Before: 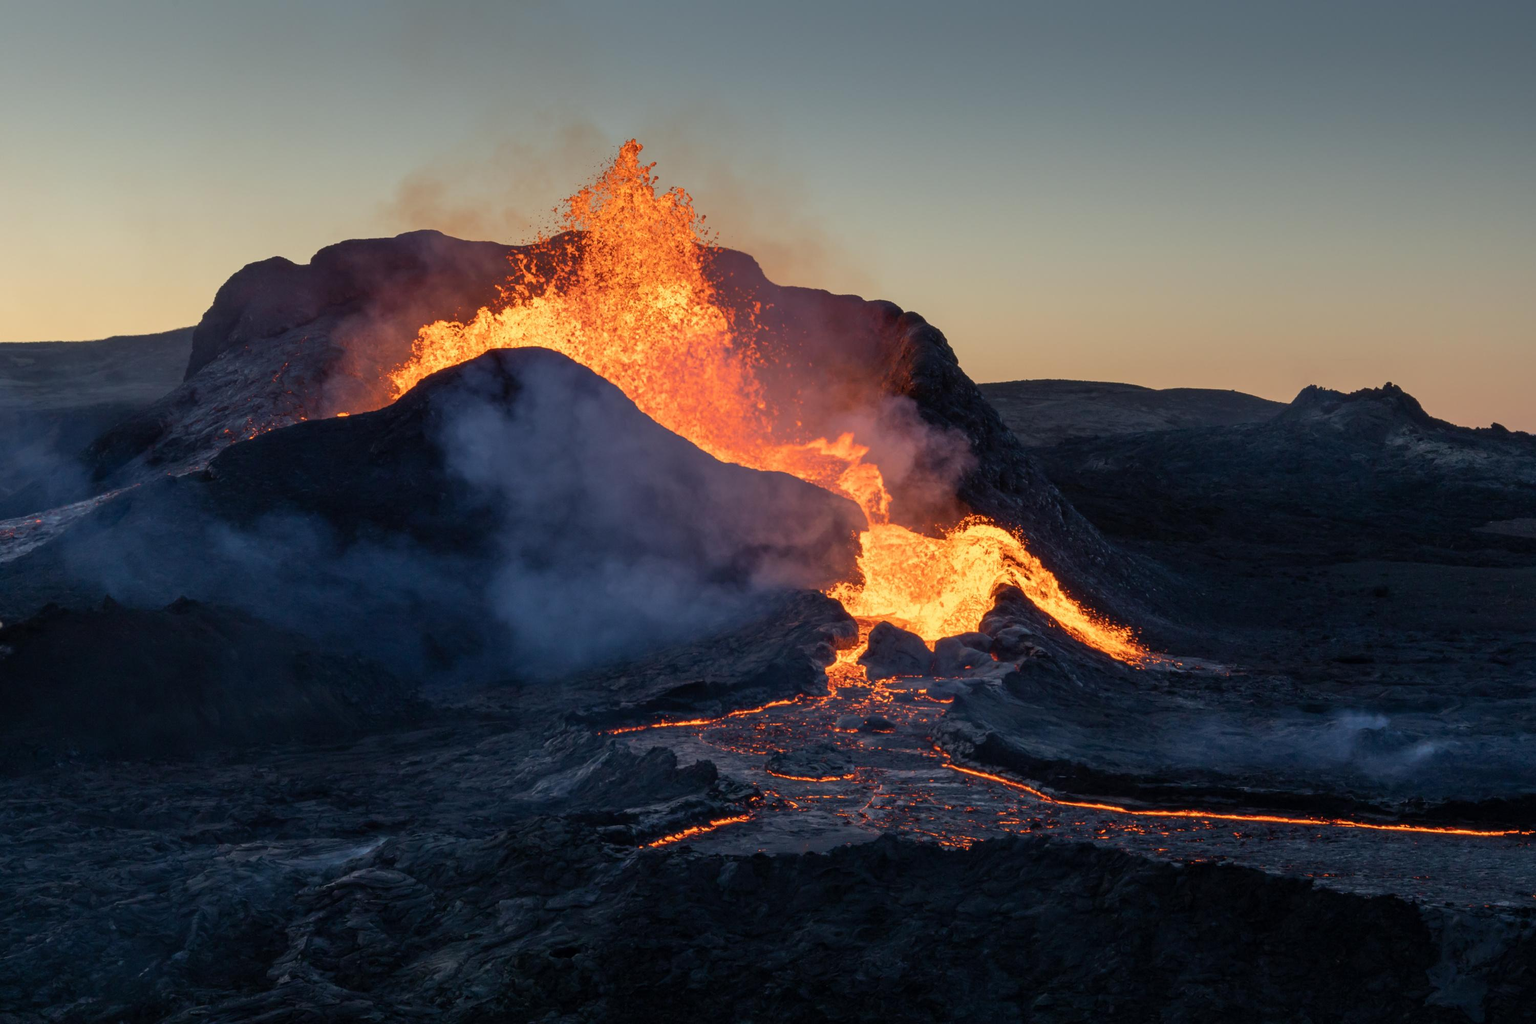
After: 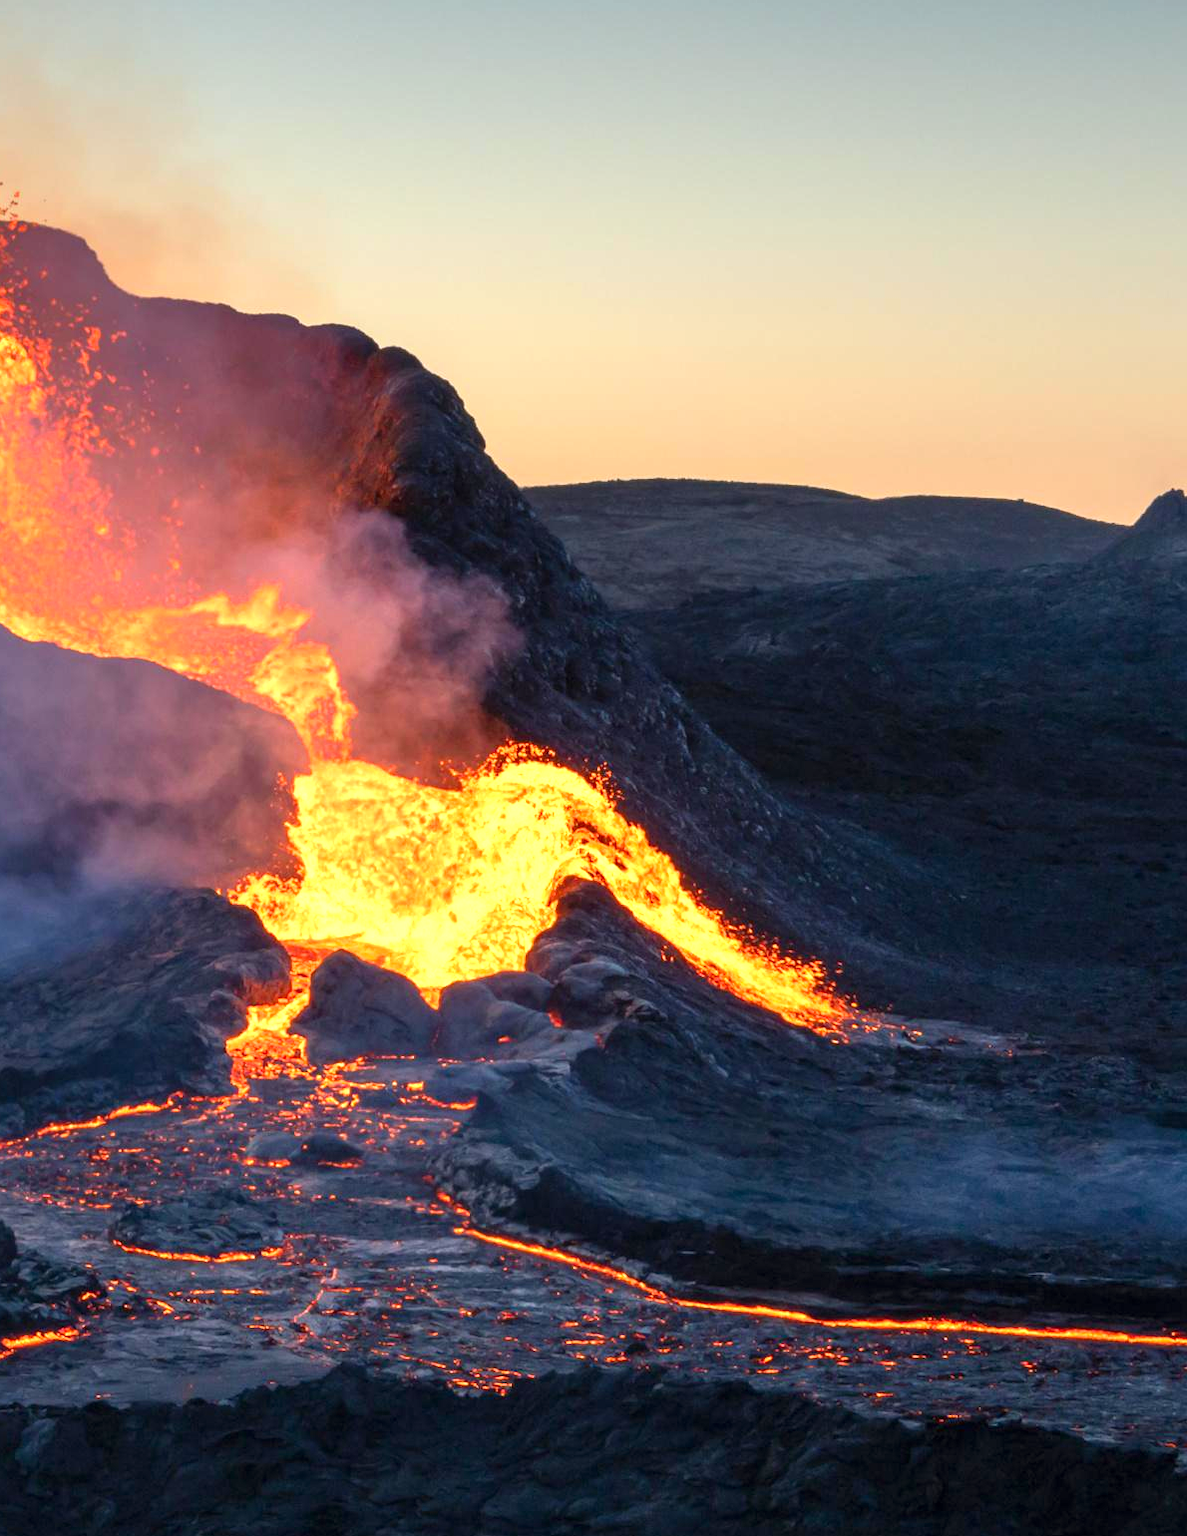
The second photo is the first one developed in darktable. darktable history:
crop: left 46.191%, top 13.087%, right 14.104%, bottom 9.899%
color correction: highlights b* 0.001, saturation 1.14
exposure: exposure 0.989 EV, compensate highlight preservation false
